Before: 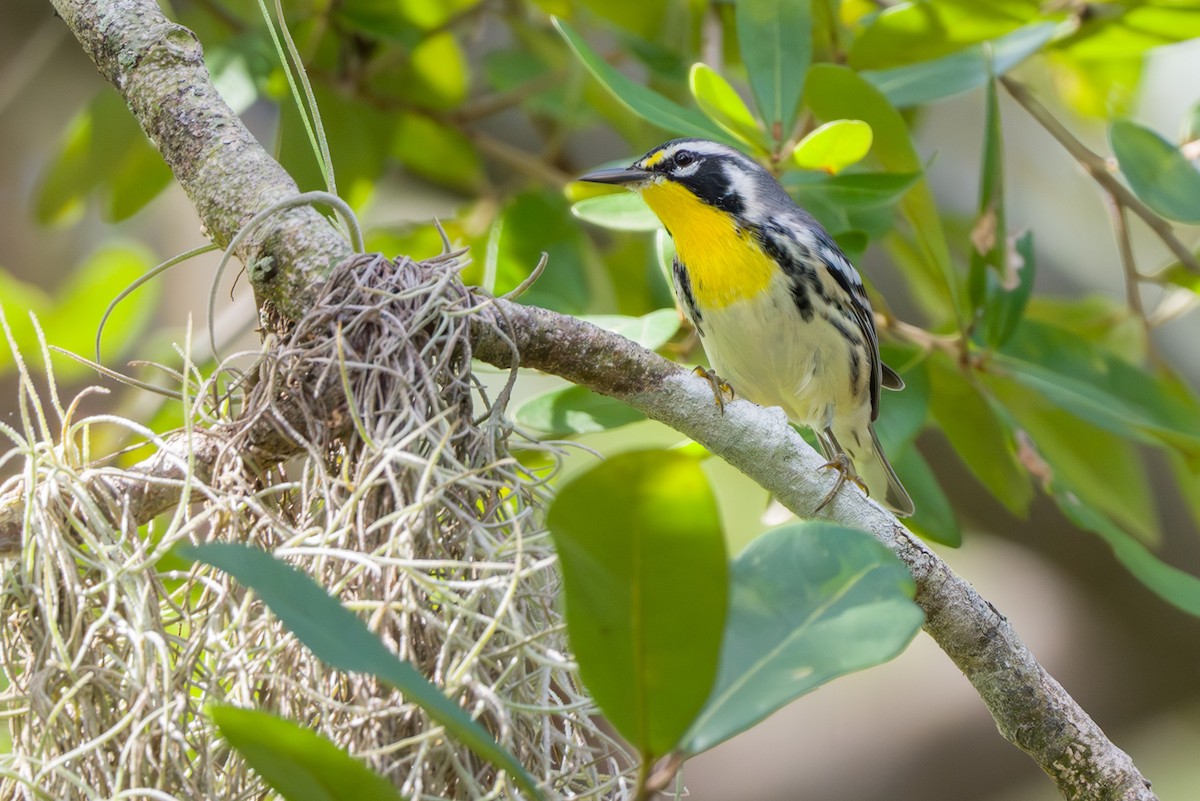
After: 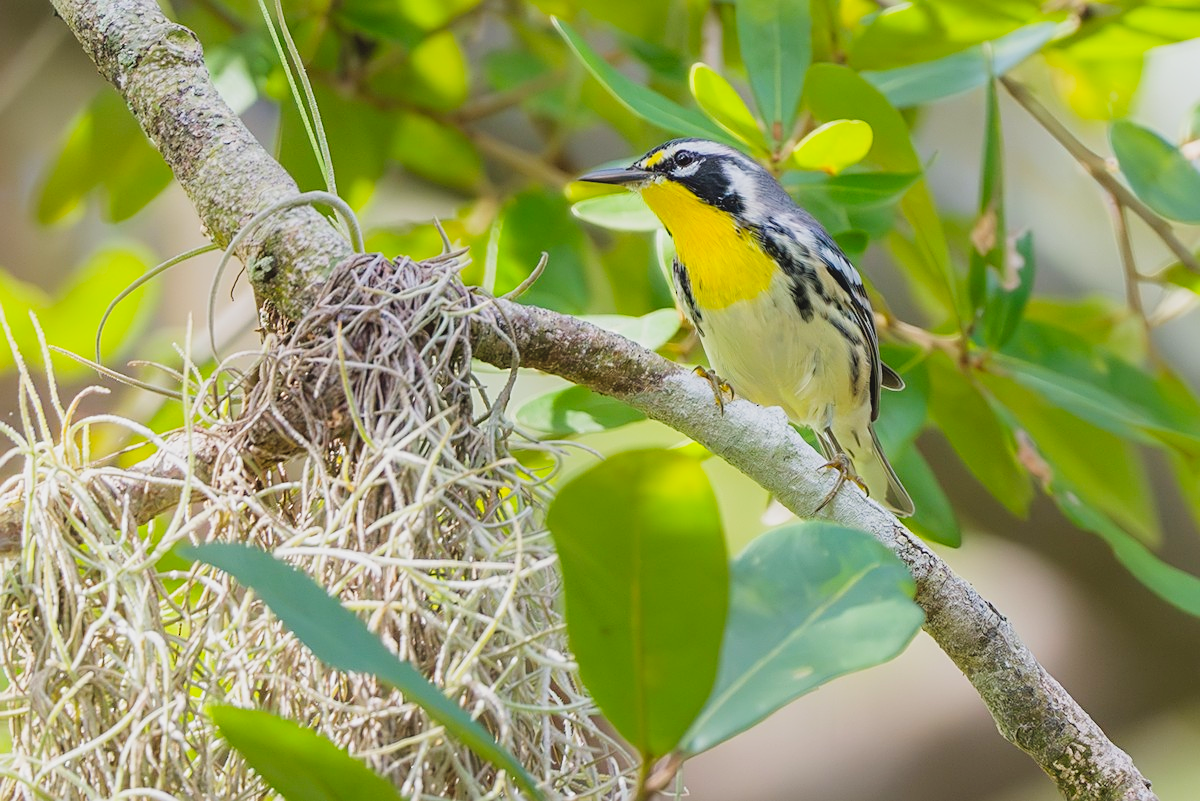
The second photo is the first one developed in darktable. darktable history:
local contrast: mode bilateral grid, contrast 100, coarseness 99, detail 89%, midtone range 0.2
tone curve: curves: ch0 [(0, 0.011) (0.139, 0.106) (0.295, 0.271) (0.499, 0.523) (0.739, 0.782) (0.857, 0.879) (1, 0.967)]; ch1 [(0, 0) (0.272, 0.249) (0.388, 0.385) (0.469, 0.456) (0.495, 0.497) (0.524, 0.518) (0.602, 0.623) (0.725, 0.779) (1, 1)]; ch2 [(0, 0) (0.125, 0.089) (0.353, 0.329) (0.443, 0.408) (0.502, 0.499) (0.548, 0.549) (0.608, 0.635) (1, 1)], preserve colors none
sharpen: on, module defaults
contrast brightness saturation: contrast -0.098, brightness 0.052, saturation 0.083
